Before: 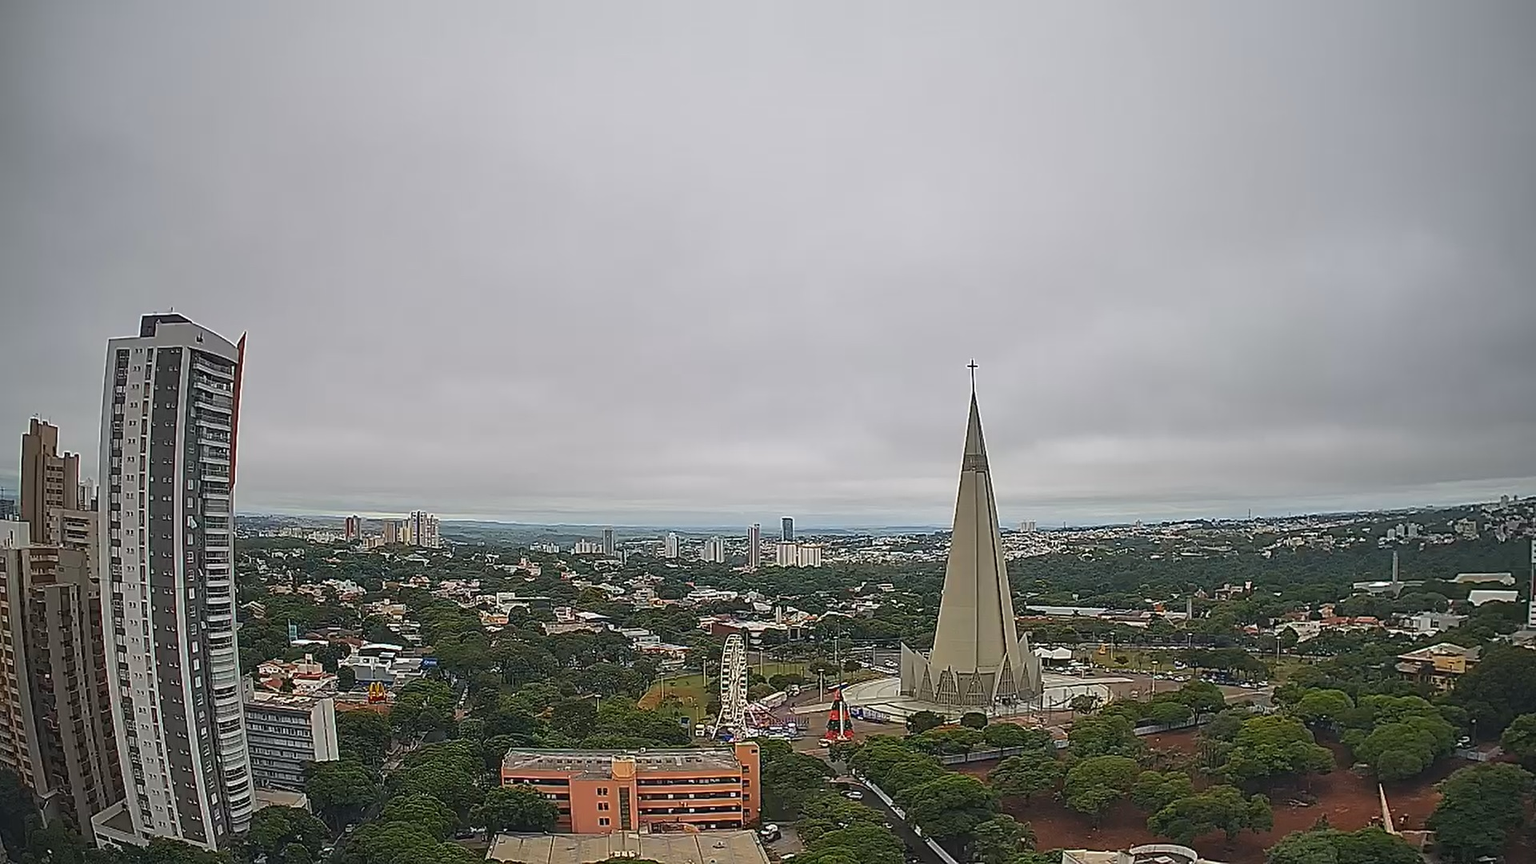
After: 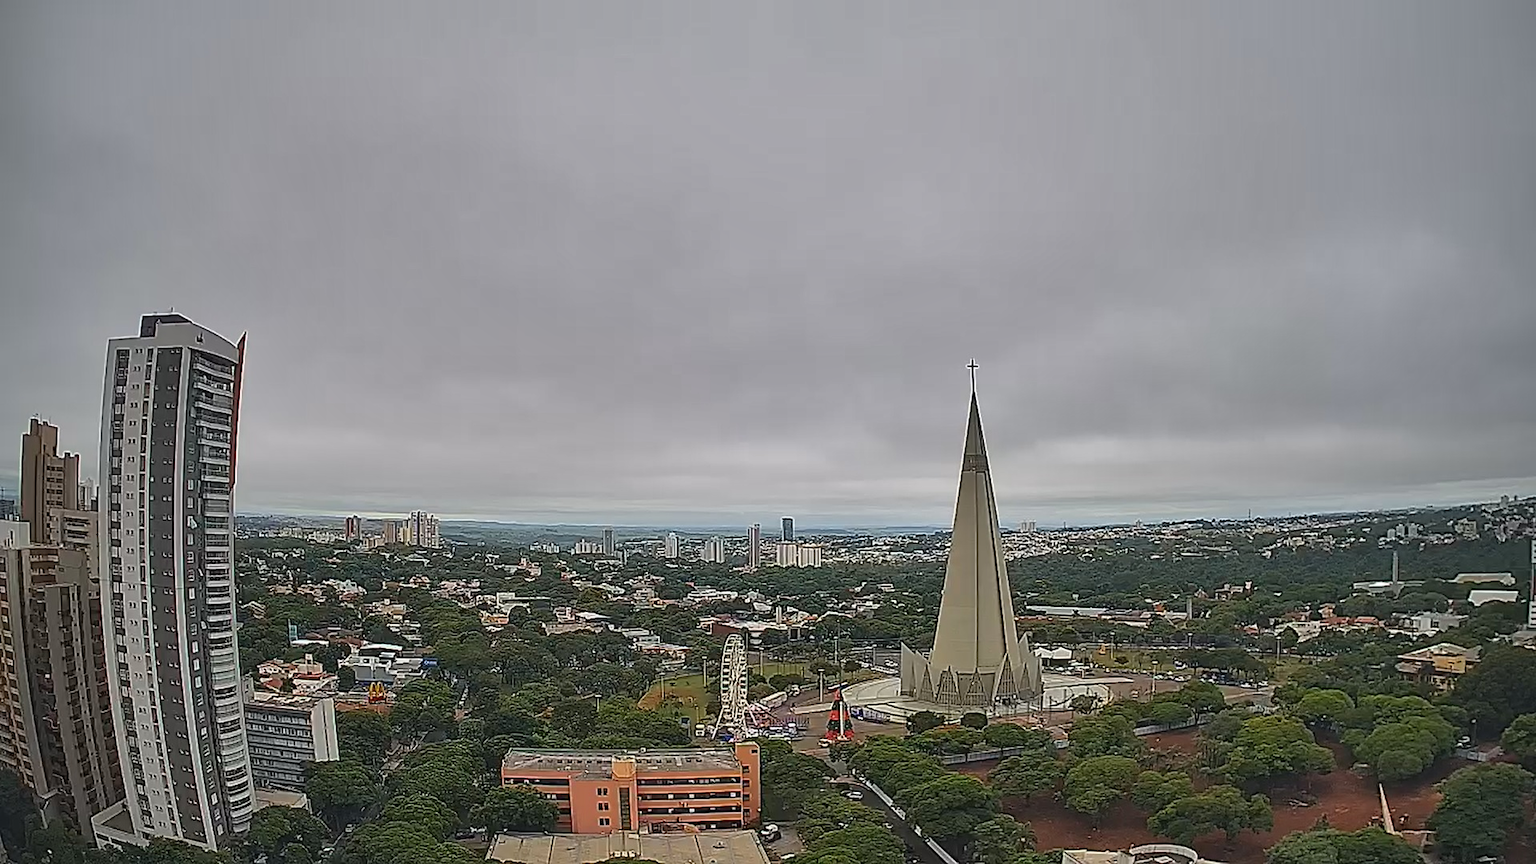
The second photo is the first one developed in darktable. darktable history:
shadows and highlights: shadows 30.63, highlights -63.01, soften with gaussian
